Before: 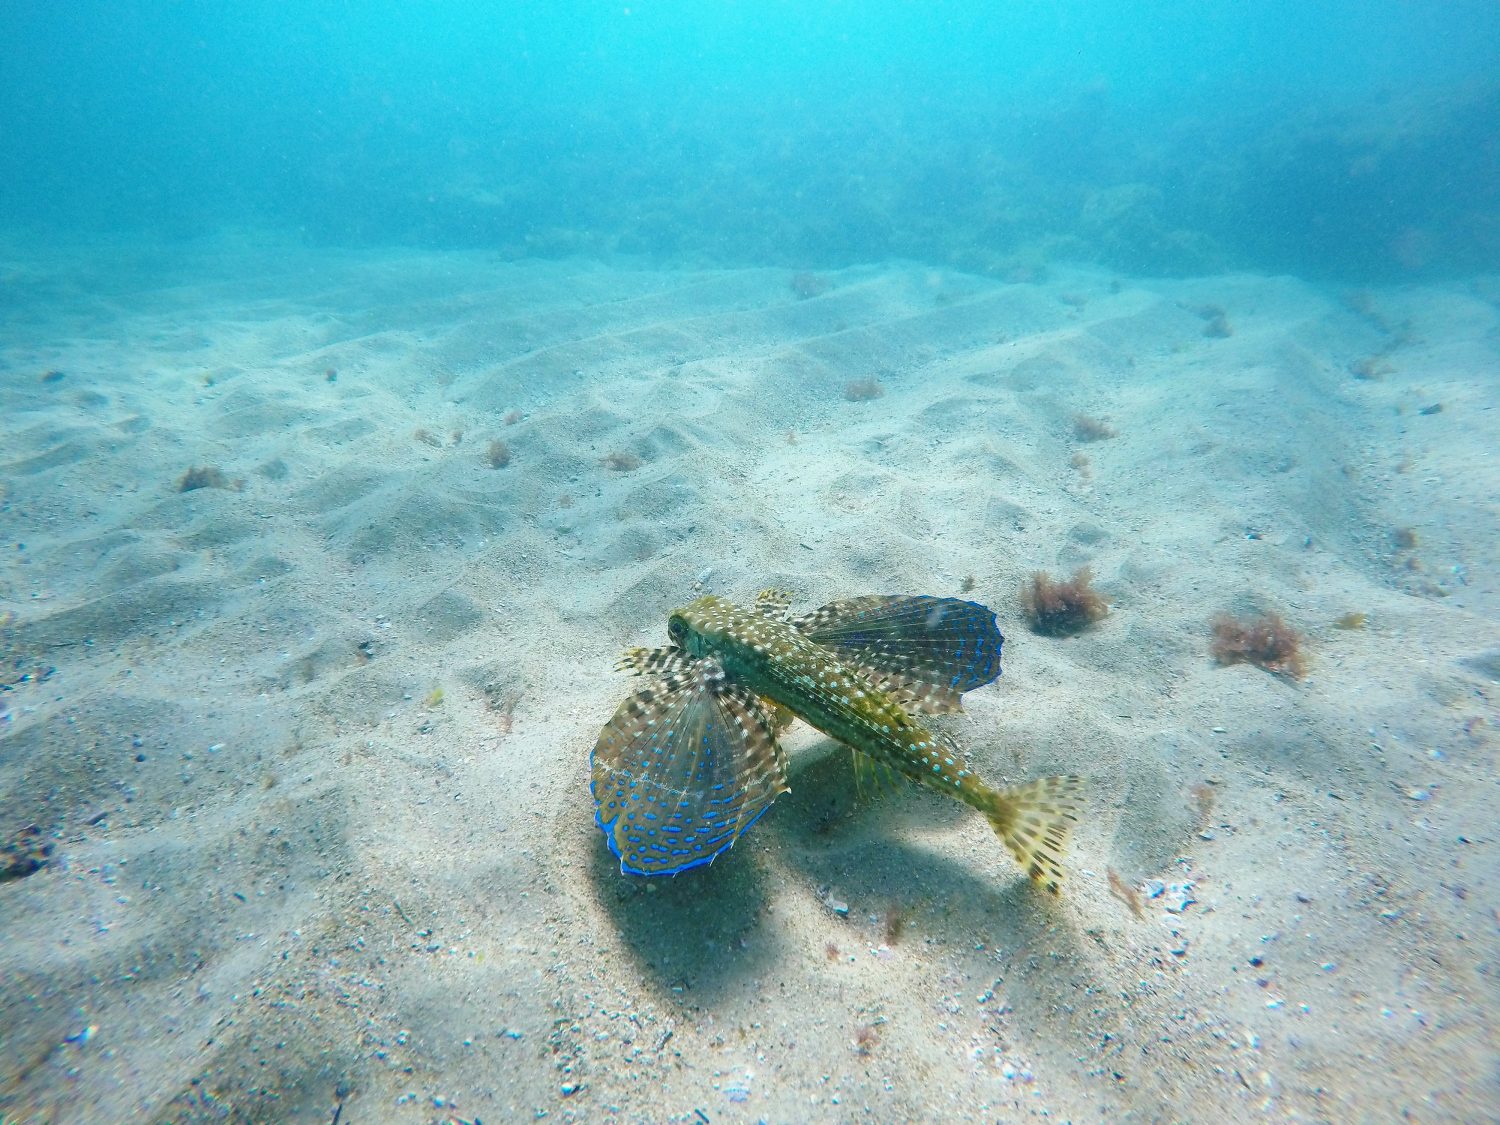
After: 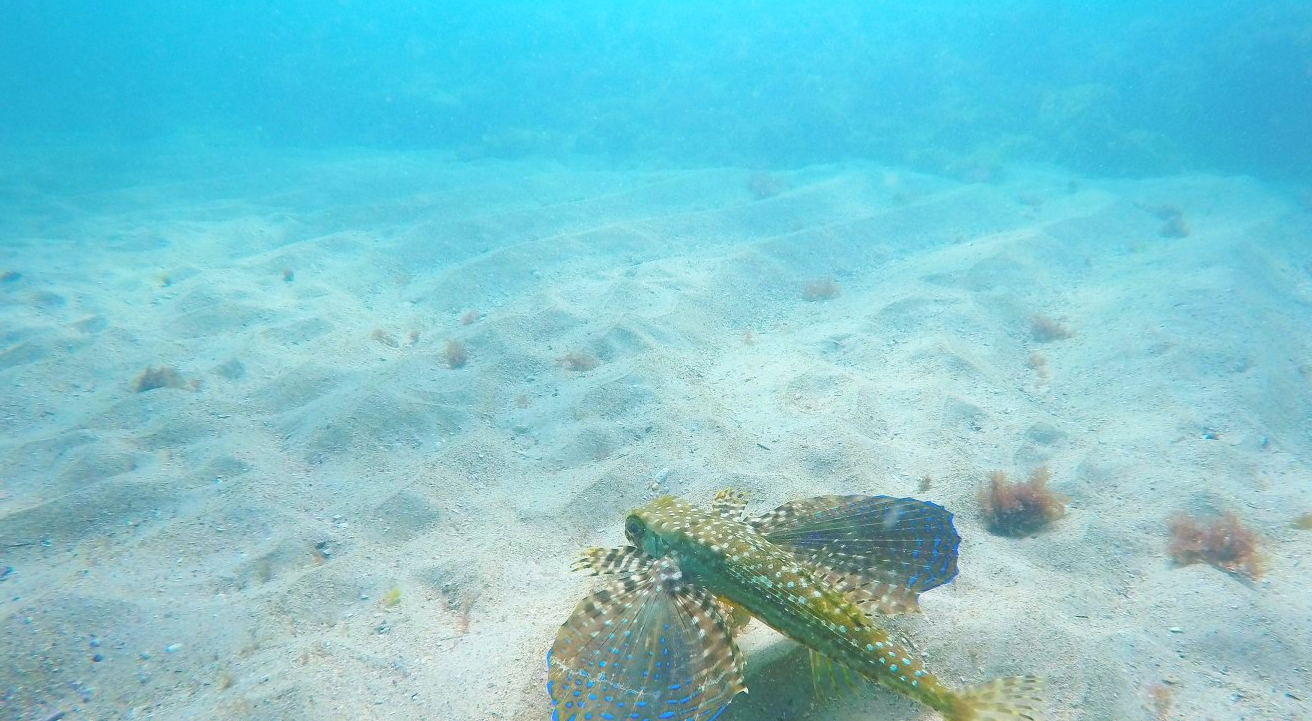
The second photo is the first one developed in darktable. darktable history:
exposure: exposure 0.298 EV, compensate exposure bias true, compensate highlight preservation false
crop: left 2.877%, top 8.959%, right 9.608%, bottom 26.865%
local contrast: detail 69%
